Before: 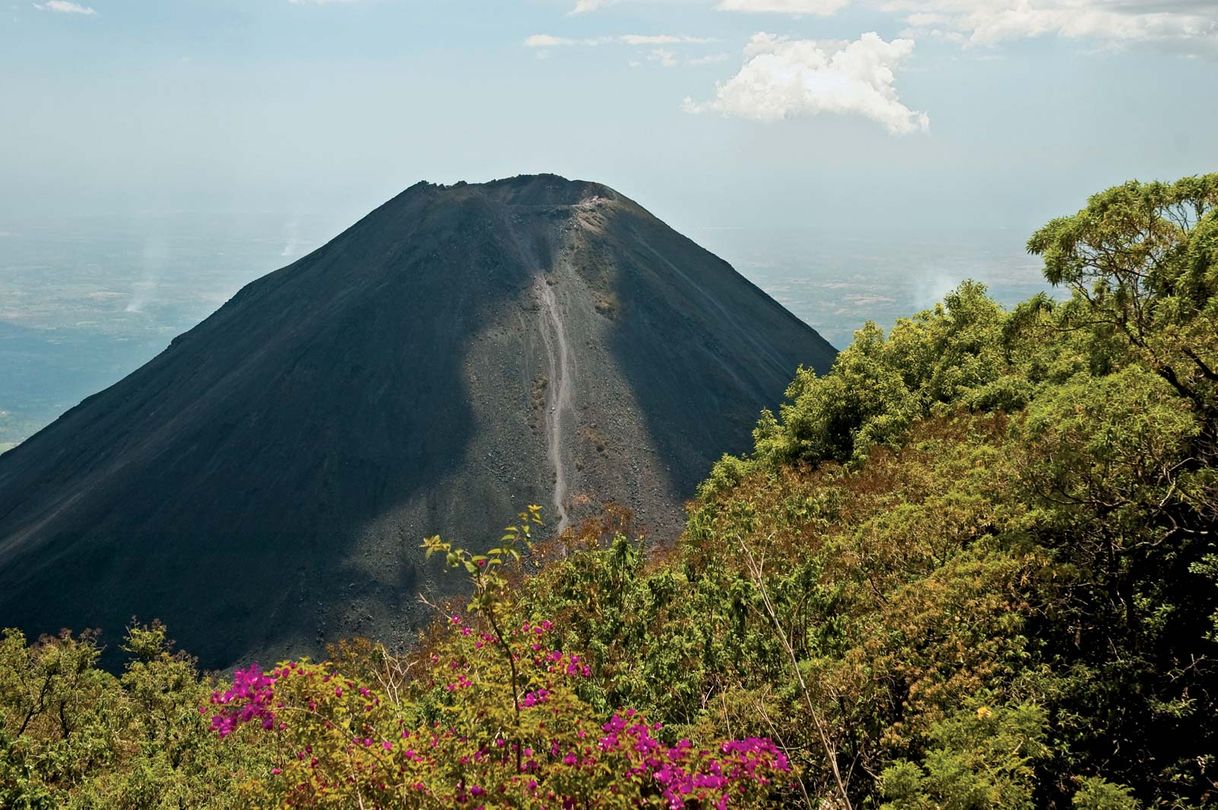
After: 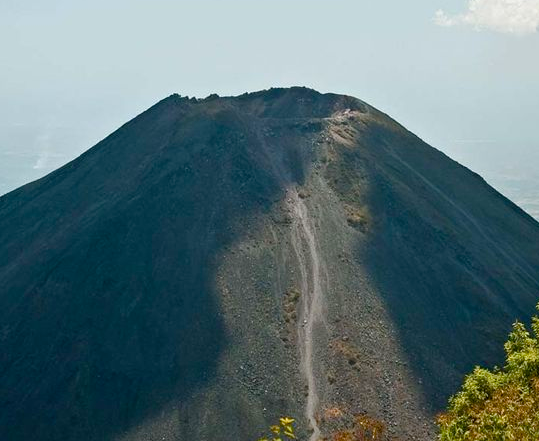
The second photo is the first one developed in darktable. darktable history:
crop: left 20.363%, top 10.848%, right 35.315%, bottom 34.674%
color balance rgb: power › hue 210.15°, perceptual saturation grading › global saturation 20.05%, perceptual saturation grading › highlights -19.935%, perceptual saturation grading › shadows 29.712%, global vibrance 9.848%
